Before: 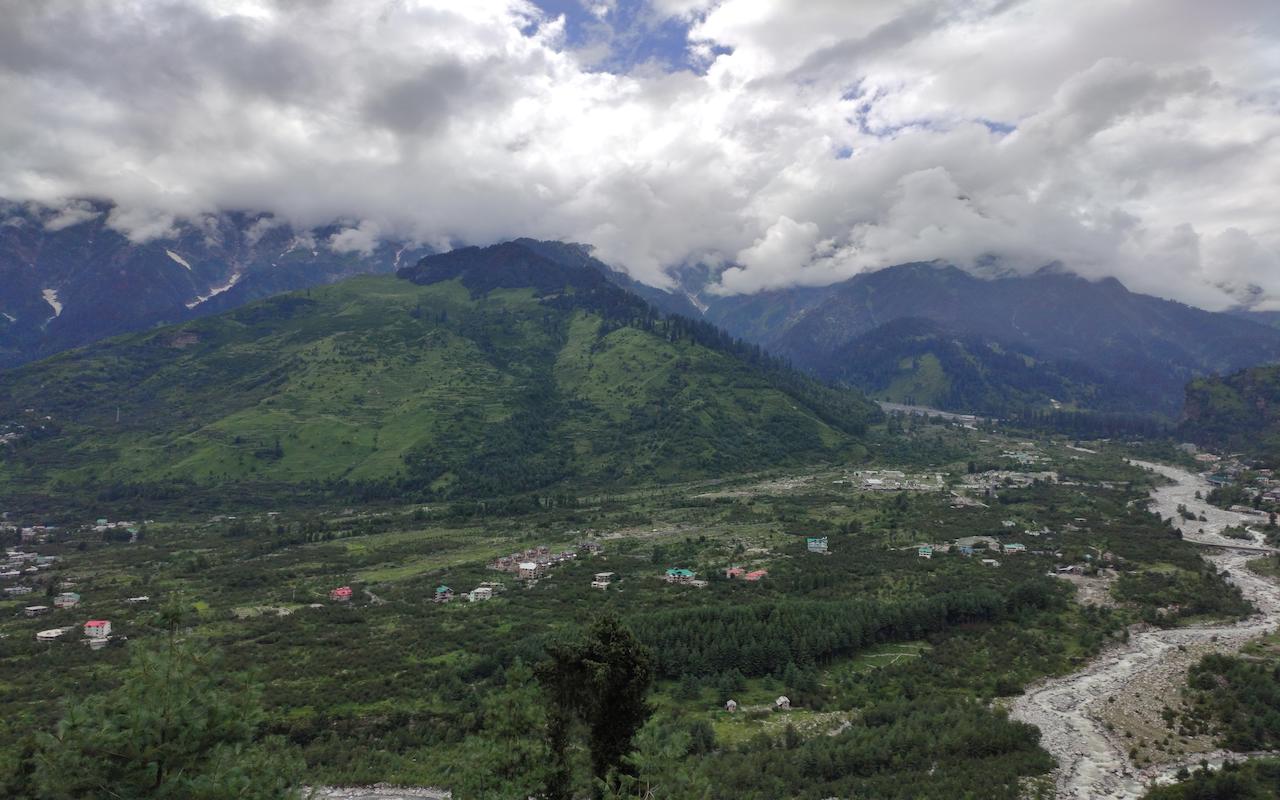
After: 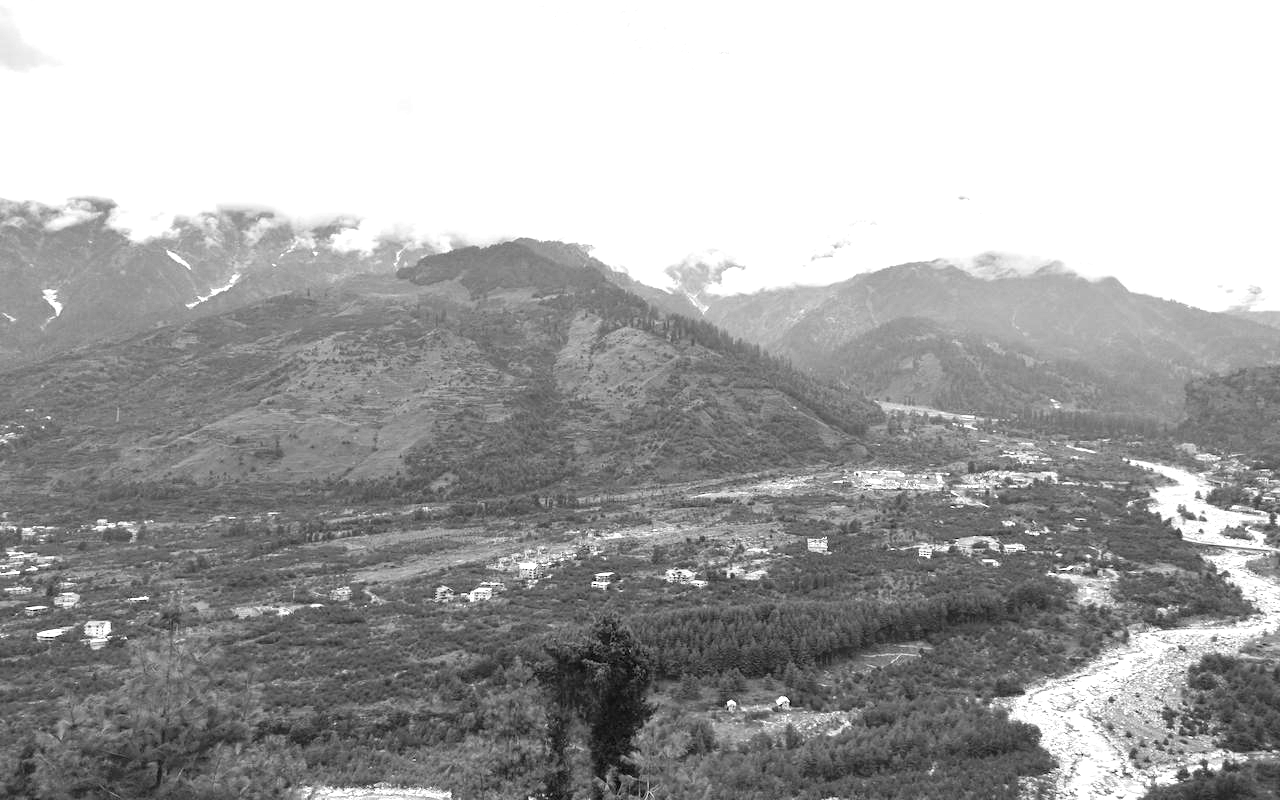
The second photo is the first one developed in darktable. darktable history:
color calibration: output gray [0.21, 0.42, 0.37, 0], x 0.372, y 0.386, temperature 4286.21 K
exposure: black level correction 0, exposure 1.691 EV, compensate highlight preservation false
